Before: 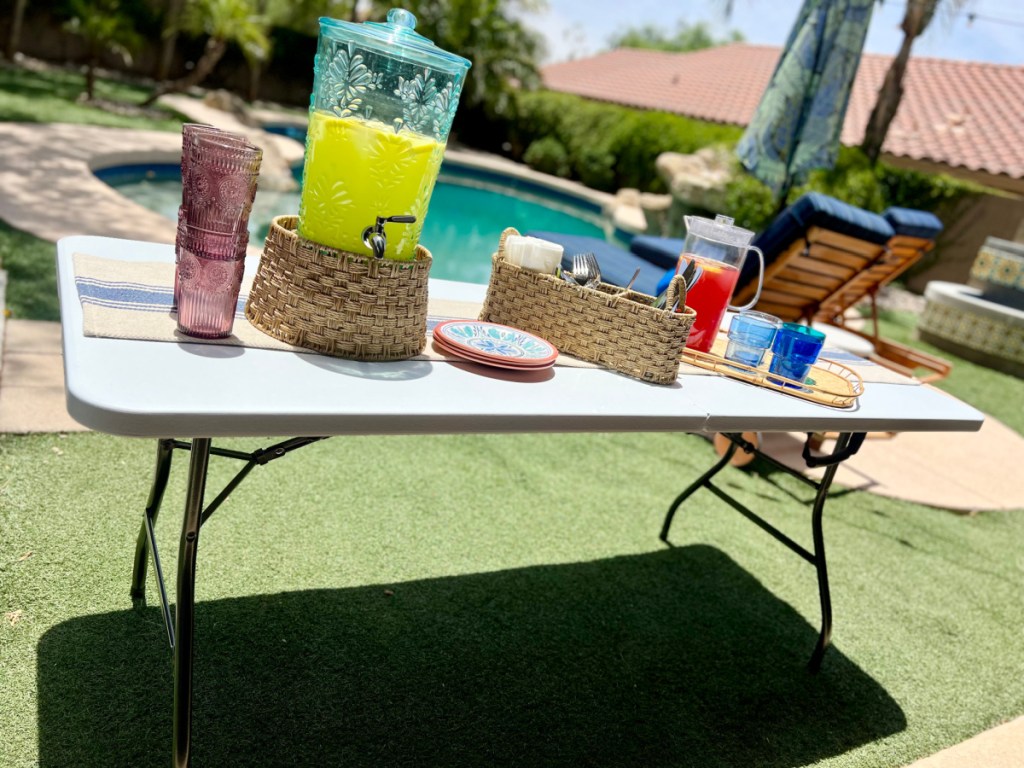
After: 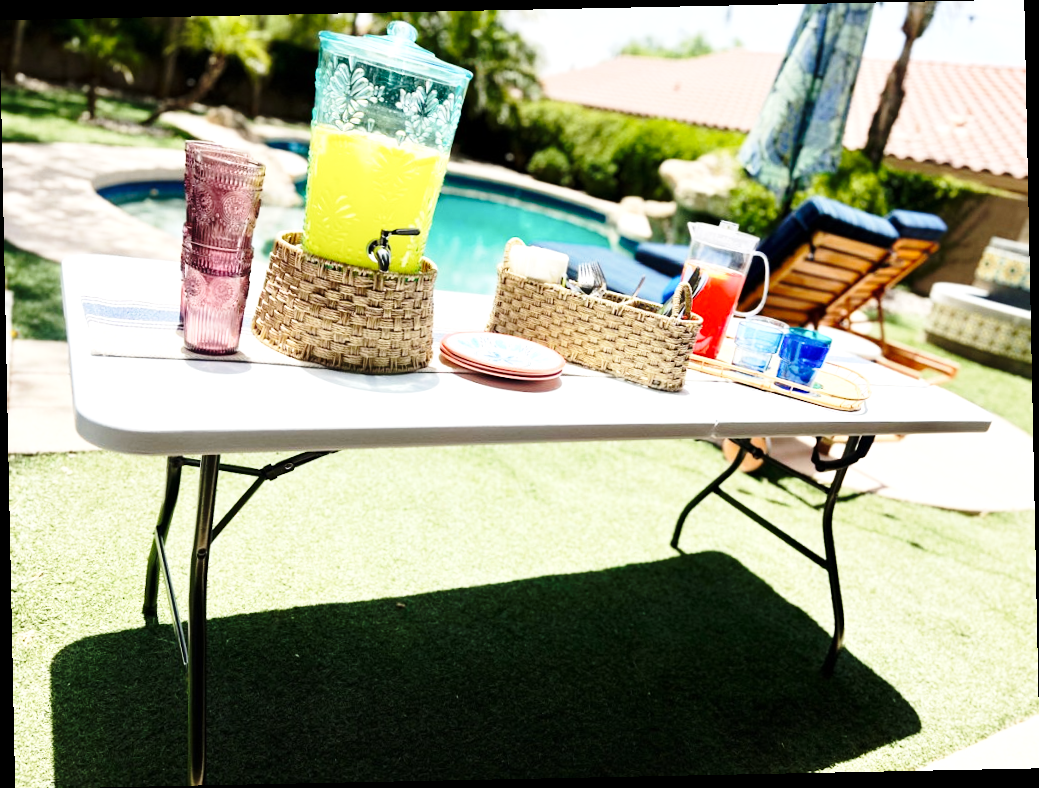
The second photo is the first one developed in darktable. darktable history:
tone equalizer: -8 EV -0.417 EV, -7 EV -0.389 EV, -6 EV -0.333 EV, -5 EV -0.222 EV, -3 EV 0.222 EV, -2 EV 0.333 EV, -1 EV 0.389 EV, +0 EV 0.417 EV, edges refinement/feathering 500, mask exposure compensation -1.57 EV, preserve details no
exposure: exposure 0.207 EV, compensate highlight preservation false
base curve: curves: ch0 [(0, 0) (0.028, 0.03) (0.121, 0.232) (0.46, 0.748) (0.859, 0.968) (1, 1)], preserve colors none
rotate and perspective: rotation -1.17°, automatic cropping off
contrast brightness saturation: saturation -0.05
